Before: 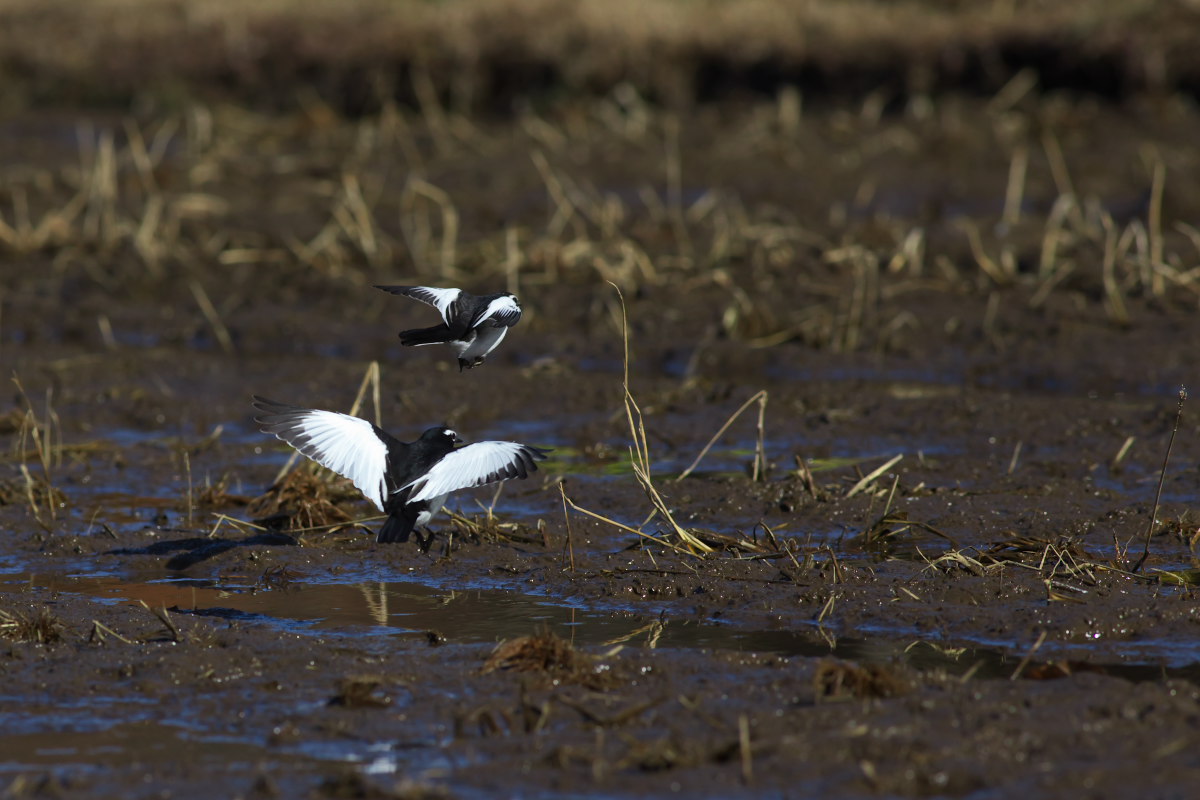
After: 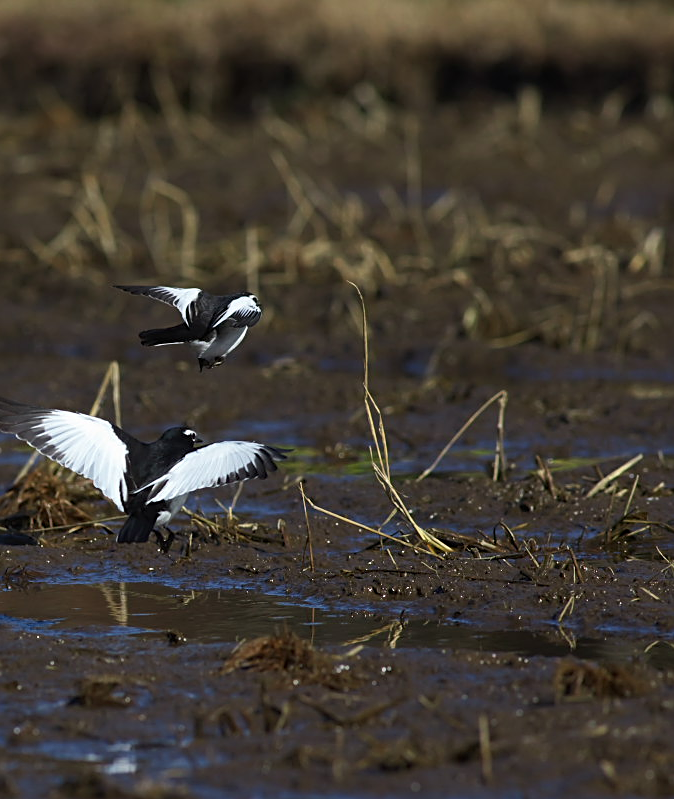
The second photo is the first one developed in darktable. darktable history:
sharpen: on, module defaults
crop: left 21.696%, right 22.114%, bottom 0.008%
